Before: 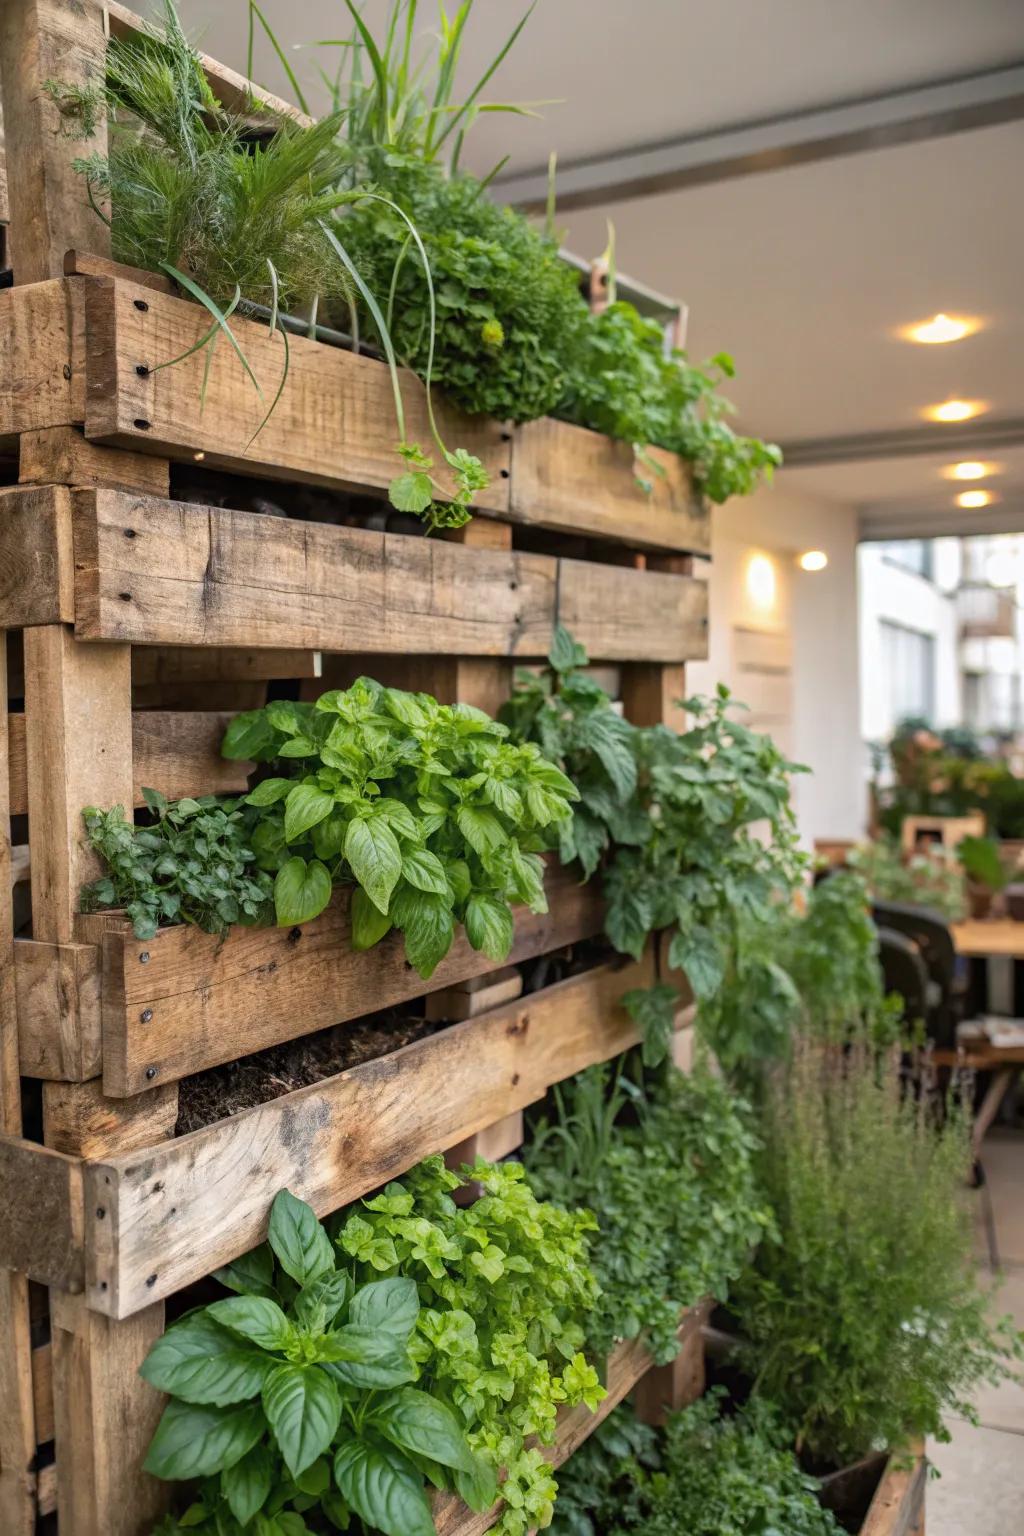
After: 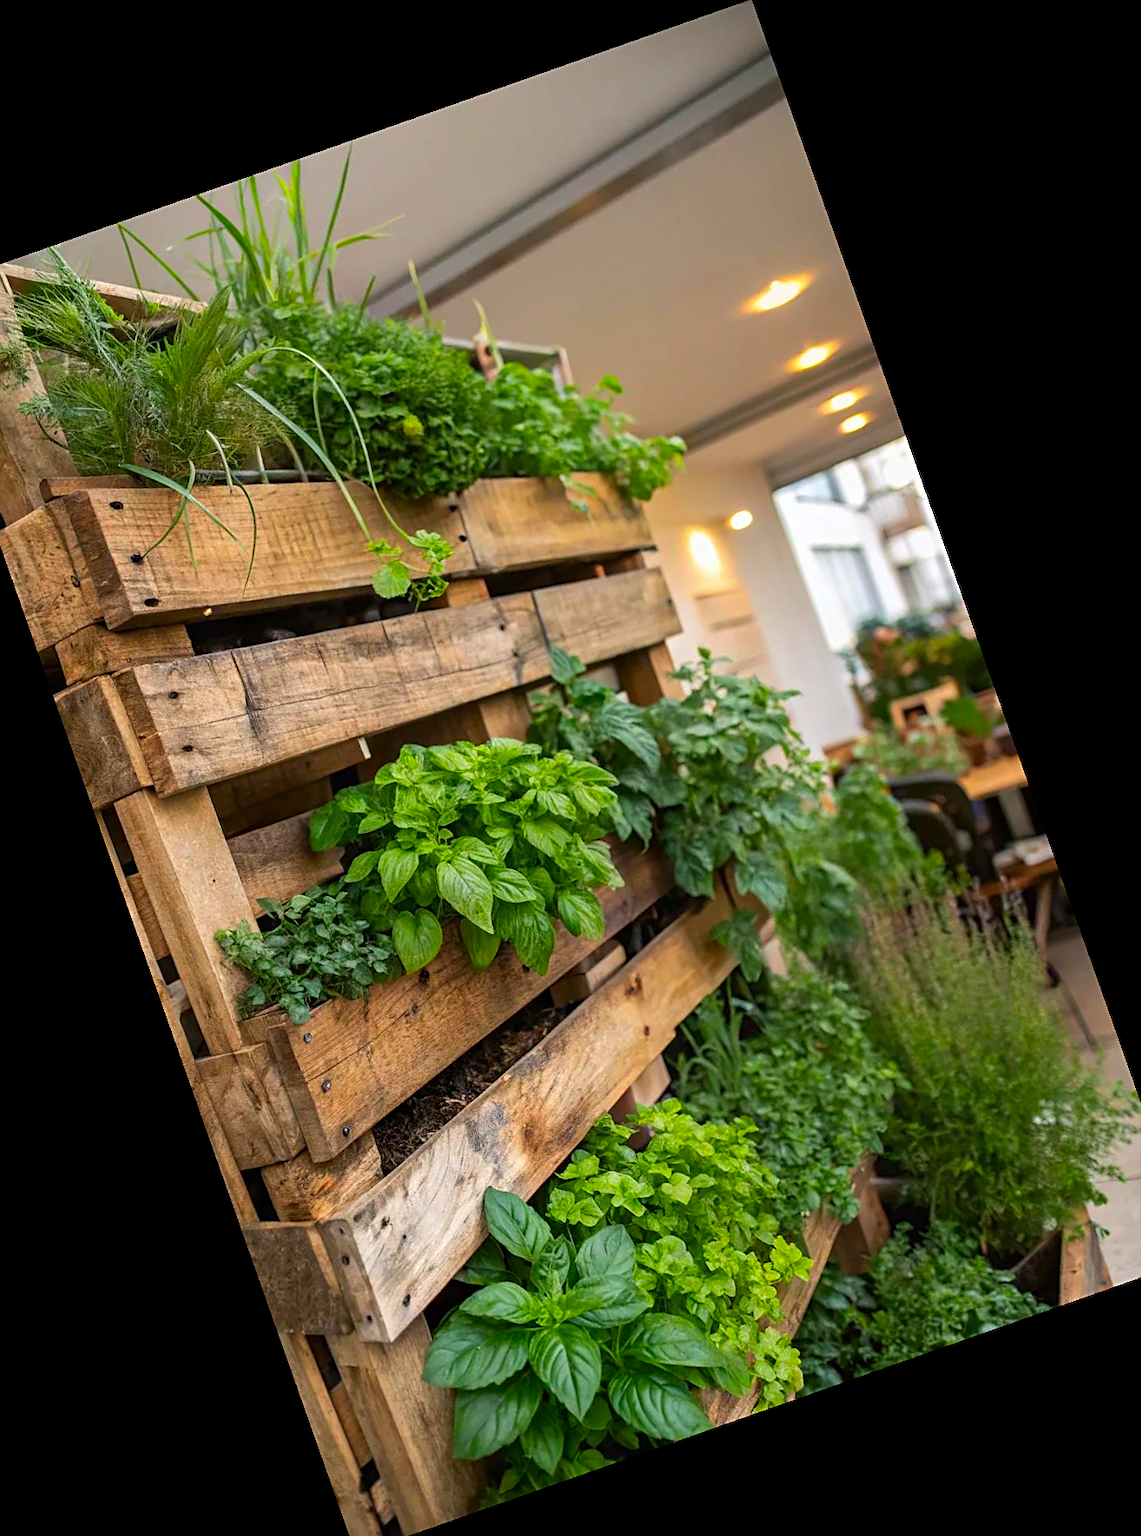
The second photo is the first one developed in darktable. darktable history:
sharpen: on, module defaults
crop and rotate: angle 19.43°, left 6.812%, right 4.125%, bottom 1.087%
contrast brightness saturation: brightness -0.02, saturation 0.35
